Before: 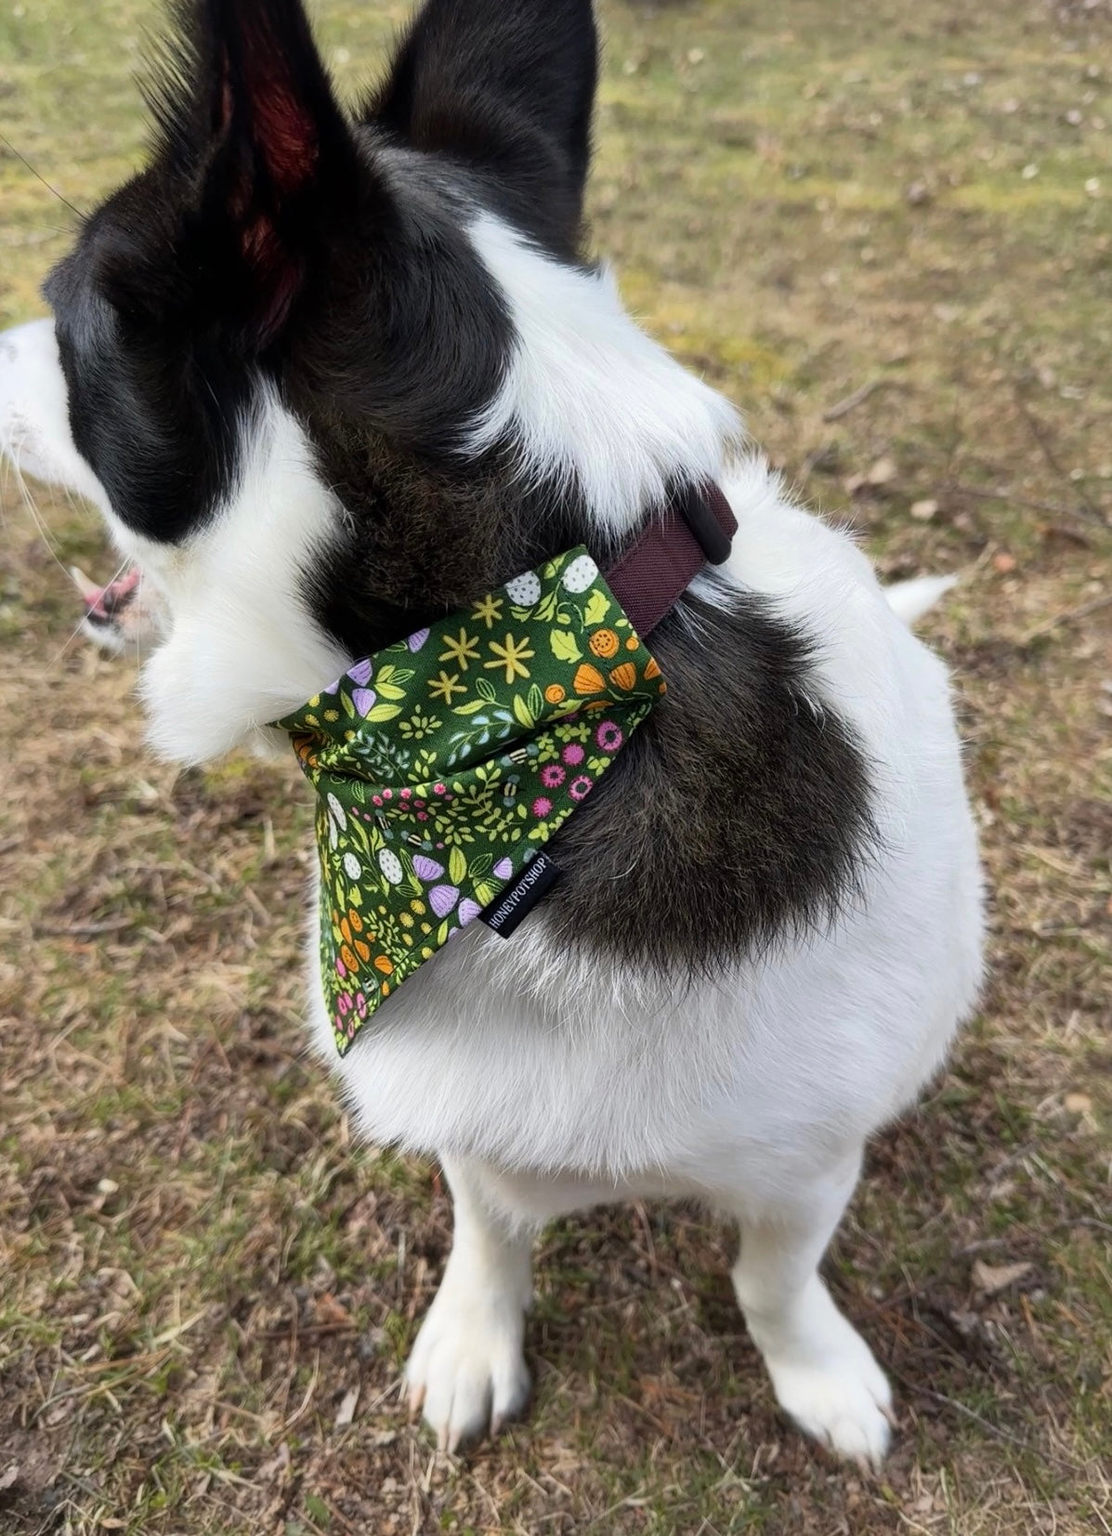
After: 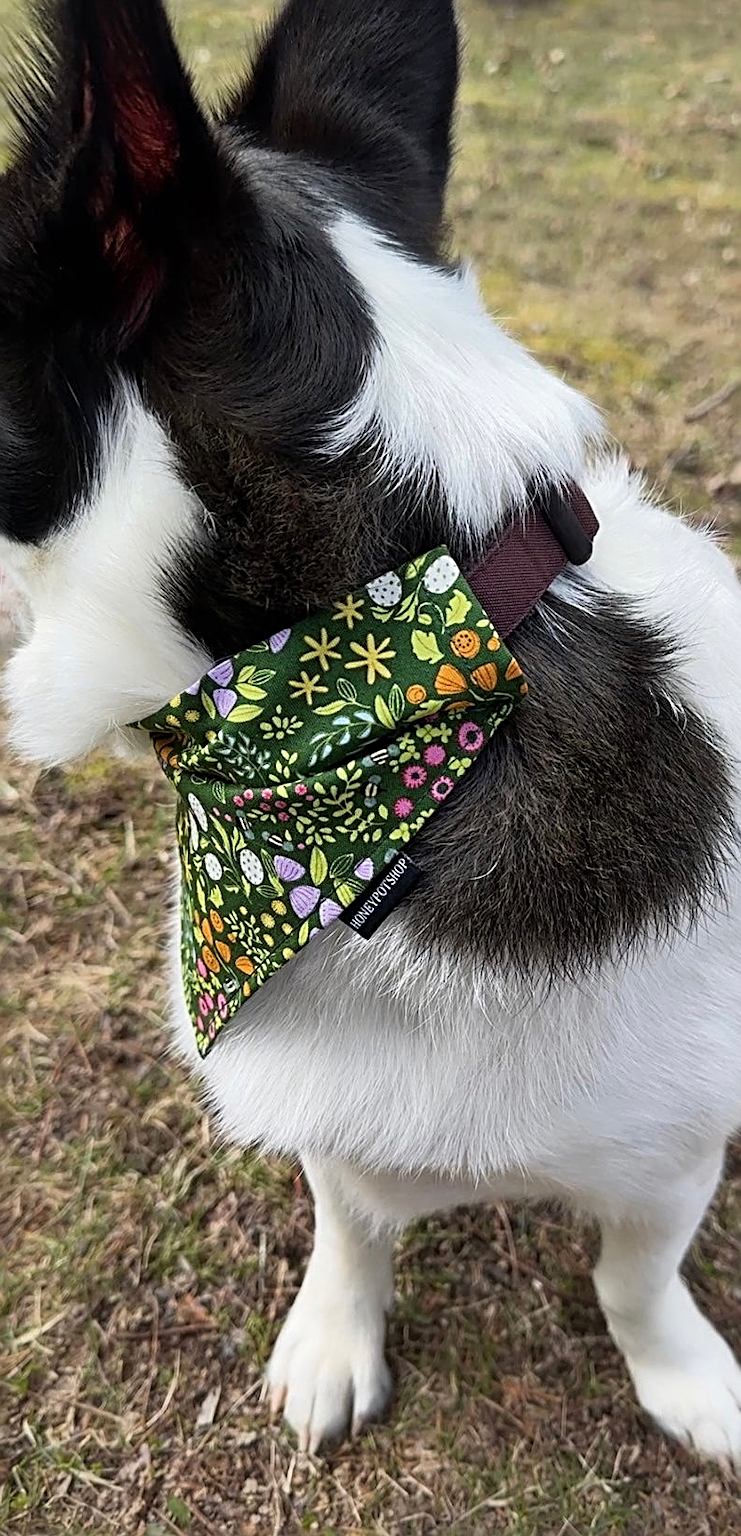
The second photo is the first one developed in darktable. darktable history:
crop and rotate: left 12.581%, right 20.706%
sharpen: radius 3.012, amount 0.763
